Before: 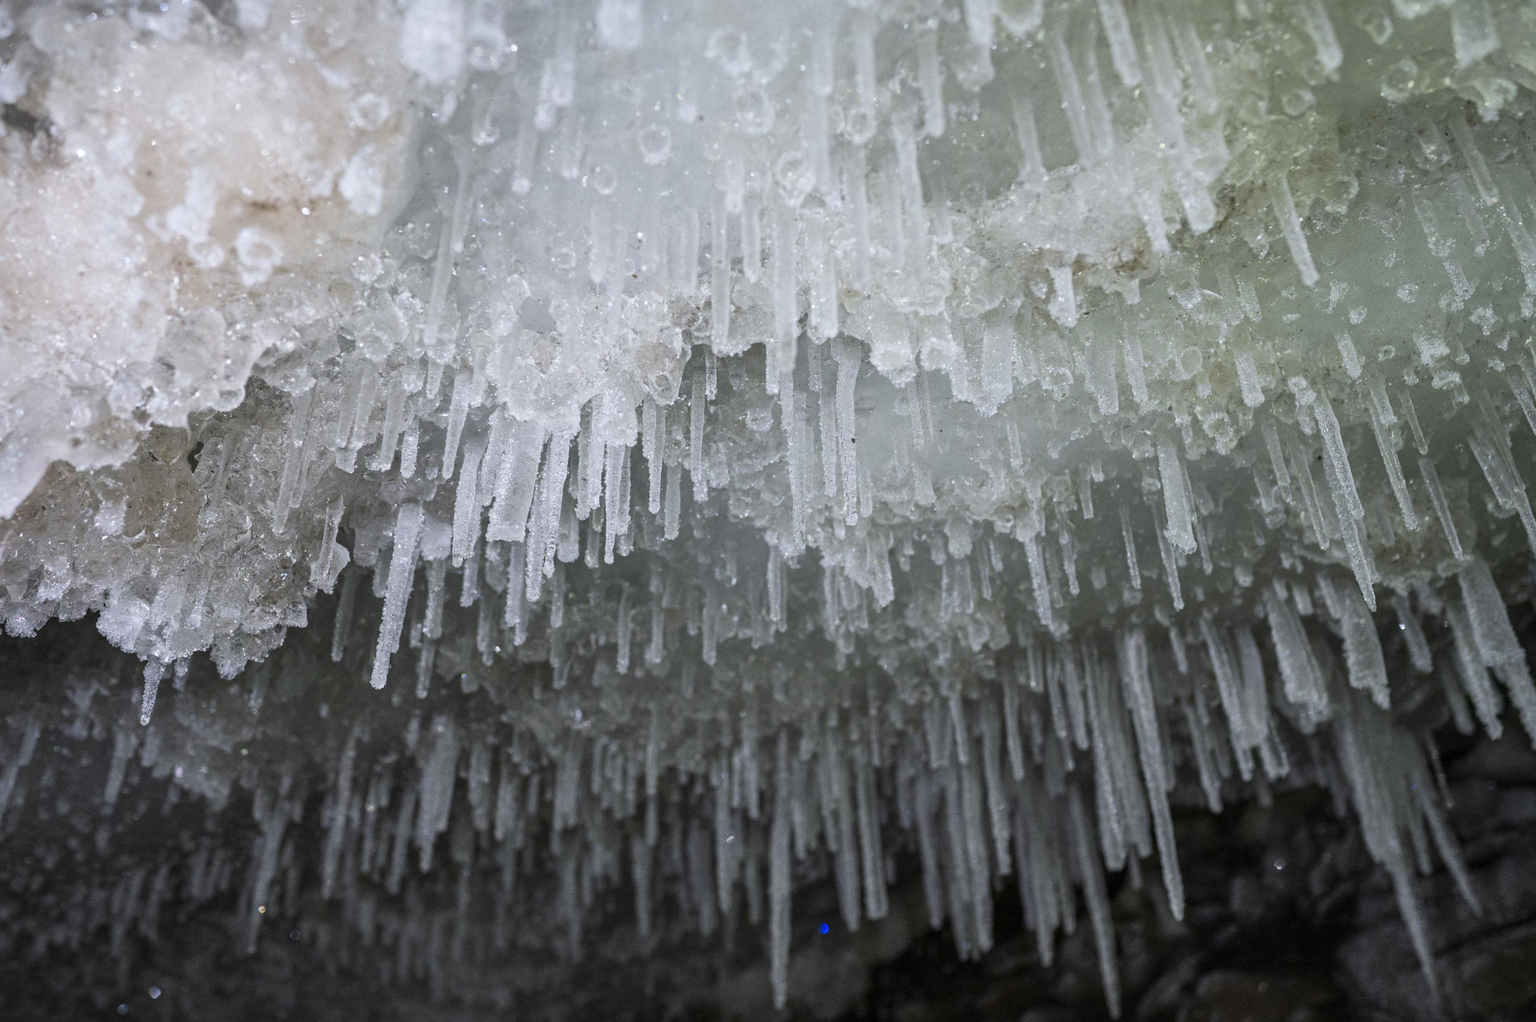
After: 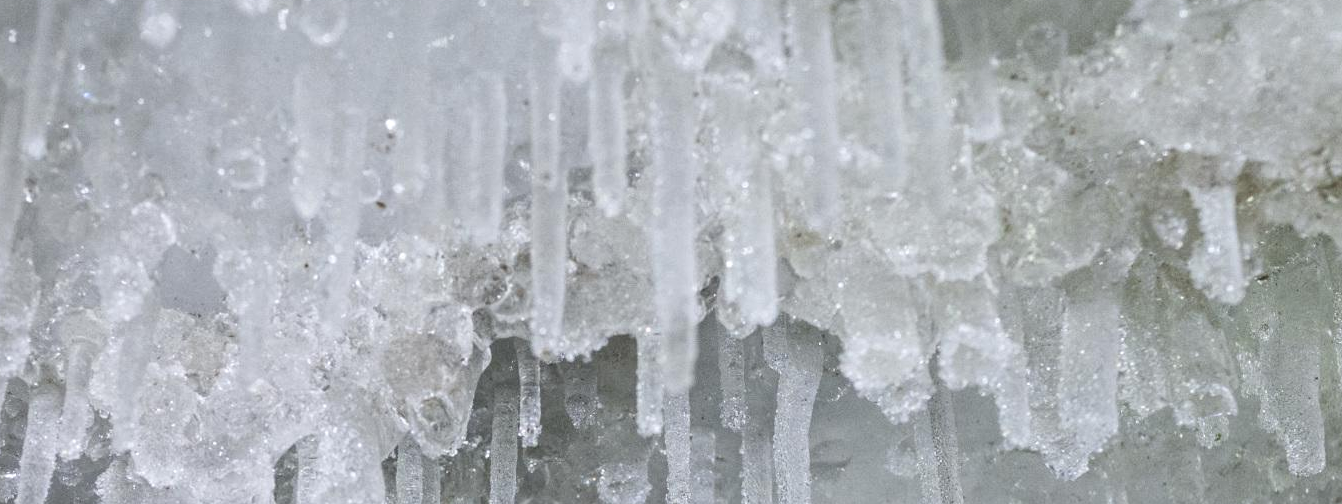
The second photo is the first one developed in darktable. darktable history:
local contrast: highlights 105%, shadows 102%, detail 120%, midtone range 0.2
crop: left 28.635%, top 16.821%, right 26.604%, bottom 57.932%
